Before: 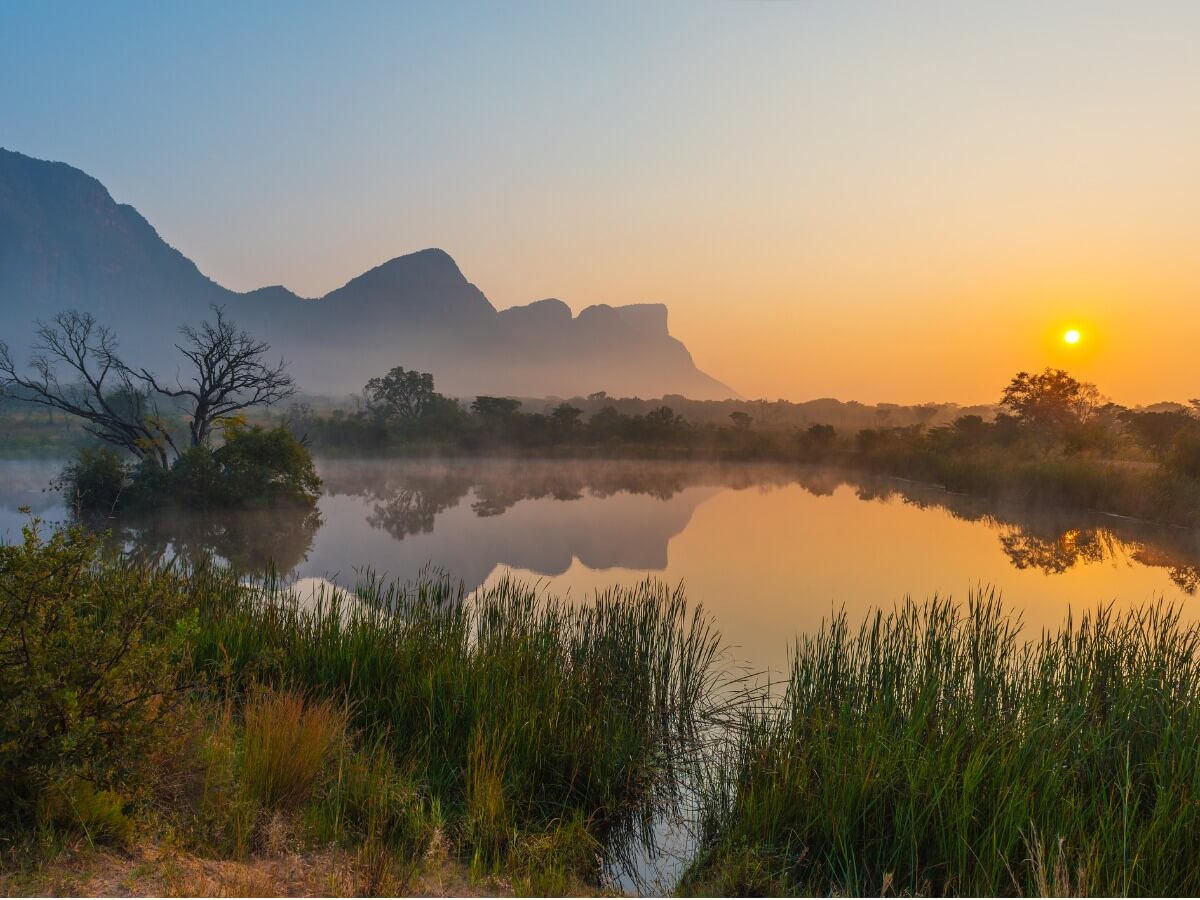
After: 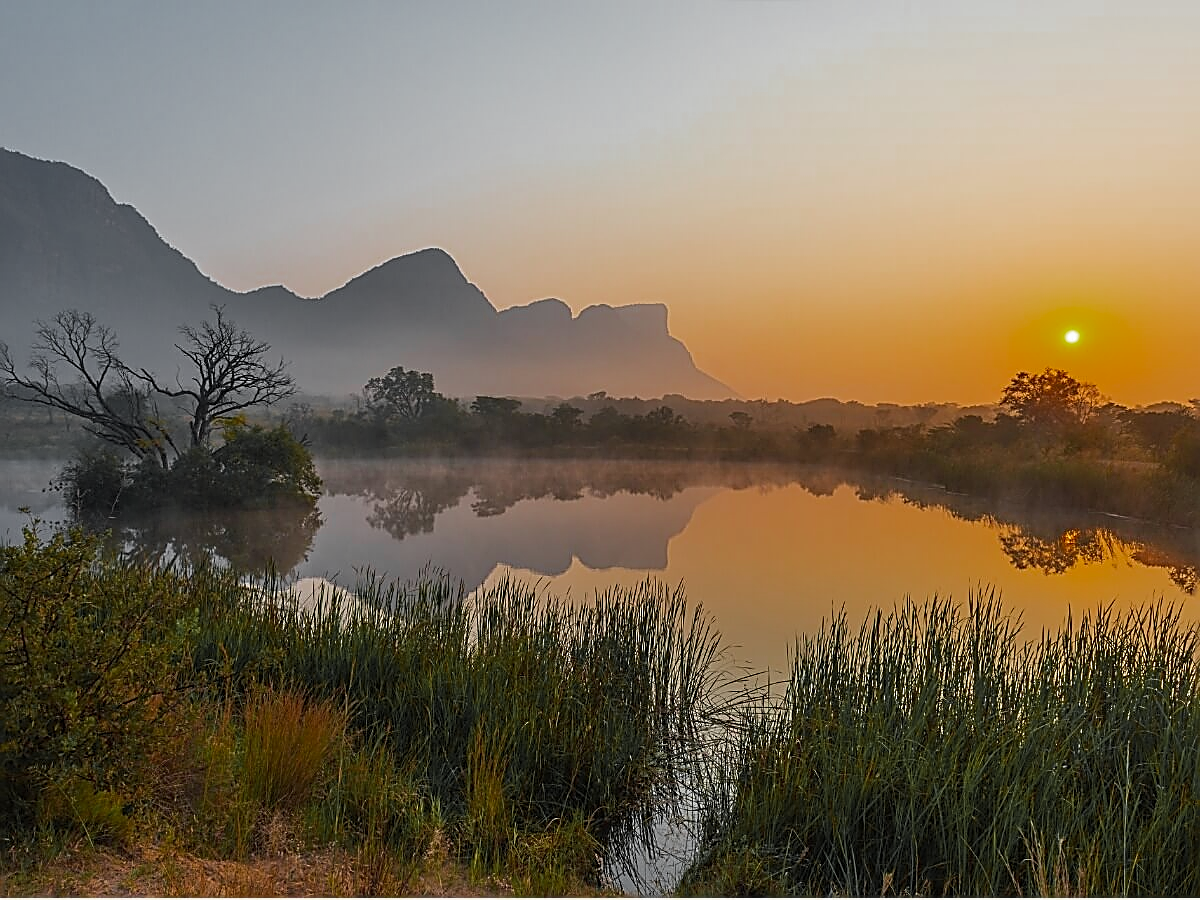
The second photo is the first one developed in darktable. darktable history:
sharpen: radius 1.685, amount 1.294
color zones: curves: ch0 [(0.004, 0.388) (0.125, 0.392) (0.25, 0.404) (0.375, 0.5) (0.5, 0.5) (0.625, 0.5) (0.75, 0.5) (0.875, 0.5)]; ch1 [(0, 0.5) (0.125, 0.5) (0.25, 0.5) (0.375, 0.124) (0.524, 0.124) (0.645, 0.128) (0.789, 0.132) (0.914, 0.096) (0.998, 0.068)]
